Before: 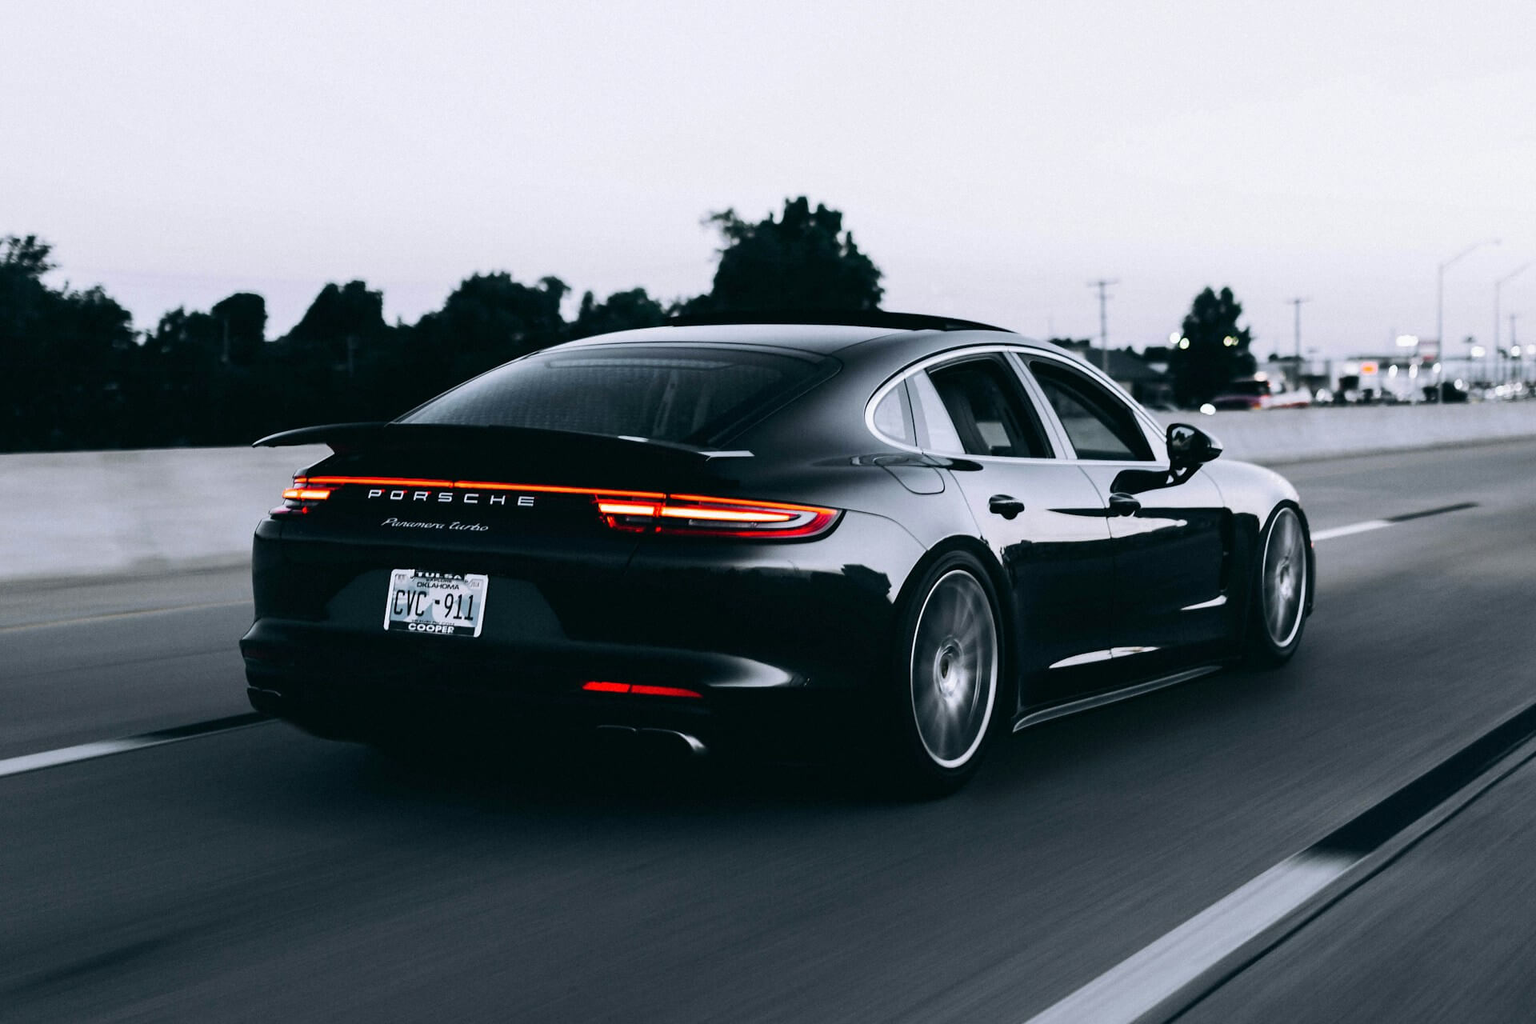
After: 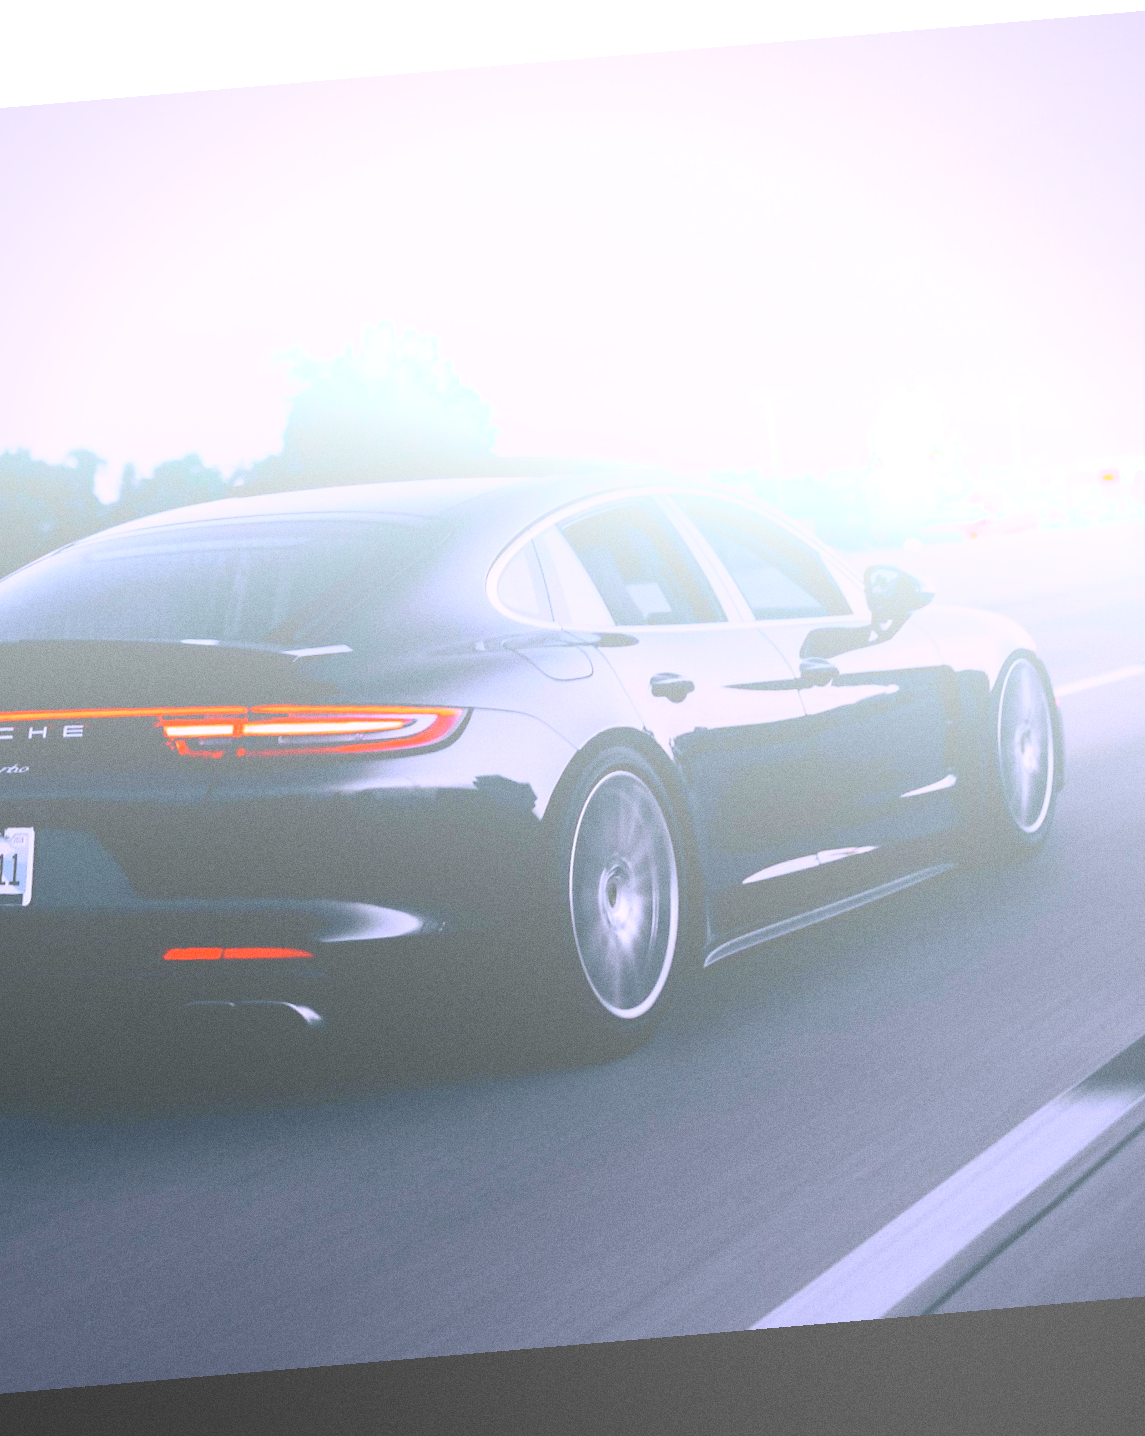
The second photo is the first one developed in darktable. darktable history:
rotate and perspective: rotation -4.86°, automatic cropping off
grain: coarseness 0.09 ISO
bloom: size 85%, threshold 5%, strength 85%
white balance: red 1.042, blue 1.17
crop: left 31.458%, top 0%, right 11.876%
vignetting: brightness -0.233, saturation 0.141
